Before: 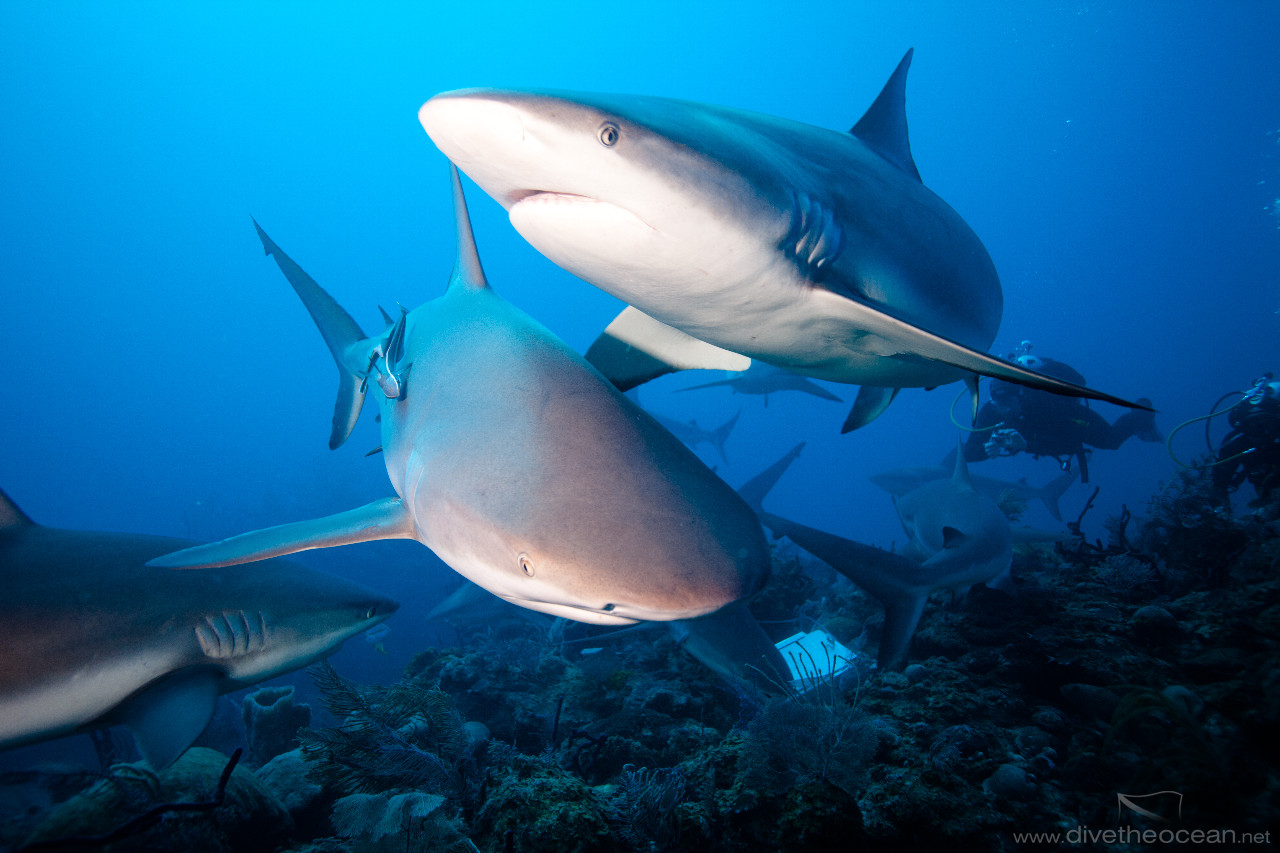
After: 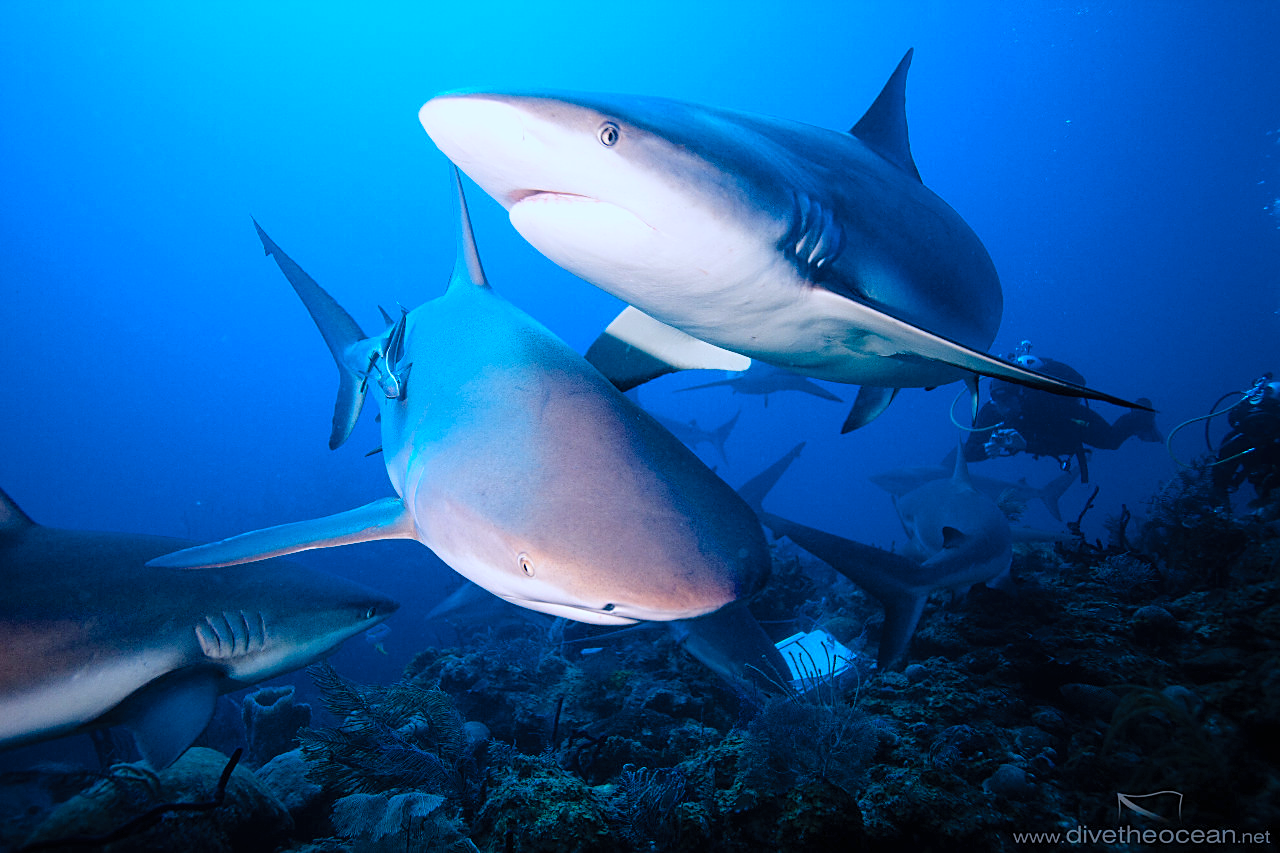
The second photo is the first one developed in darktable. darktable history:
contrast equalizer: y [[0.5 ×6], [0.5 ×6], [0.5, 0.5, 0.501, 0.545, 0.707, 0.863], [0 ×6], [0 ×6]]
sharpen: on, module defaults
color calibration: output R [0.994, 0.059, -0.119, 0], output G [-0.036, 1.09, -0.119, 0], output B [0.078, -0.108, 0.961, 0], illuminant custom, x 0.371, y 0.382, temperature 4281.14 K
contrast brightness saturation: brightness 0.15
color balance rgb: linear chroma grading › shadows -8%, linear chroma grading › global chroma 10%, perceptual saturation grading › global saturation 2%, perceptual saturation grading › highlights -2%, perceptual saturation grading › mid-tones 4%, perceptual saturation grading › shadows 8%, perceptual brilliance grading › global brilliance 2%, perceptual brilliance grading › highlights -4%, global vibrance 16%, saturation formula JzAzBz (2021)
